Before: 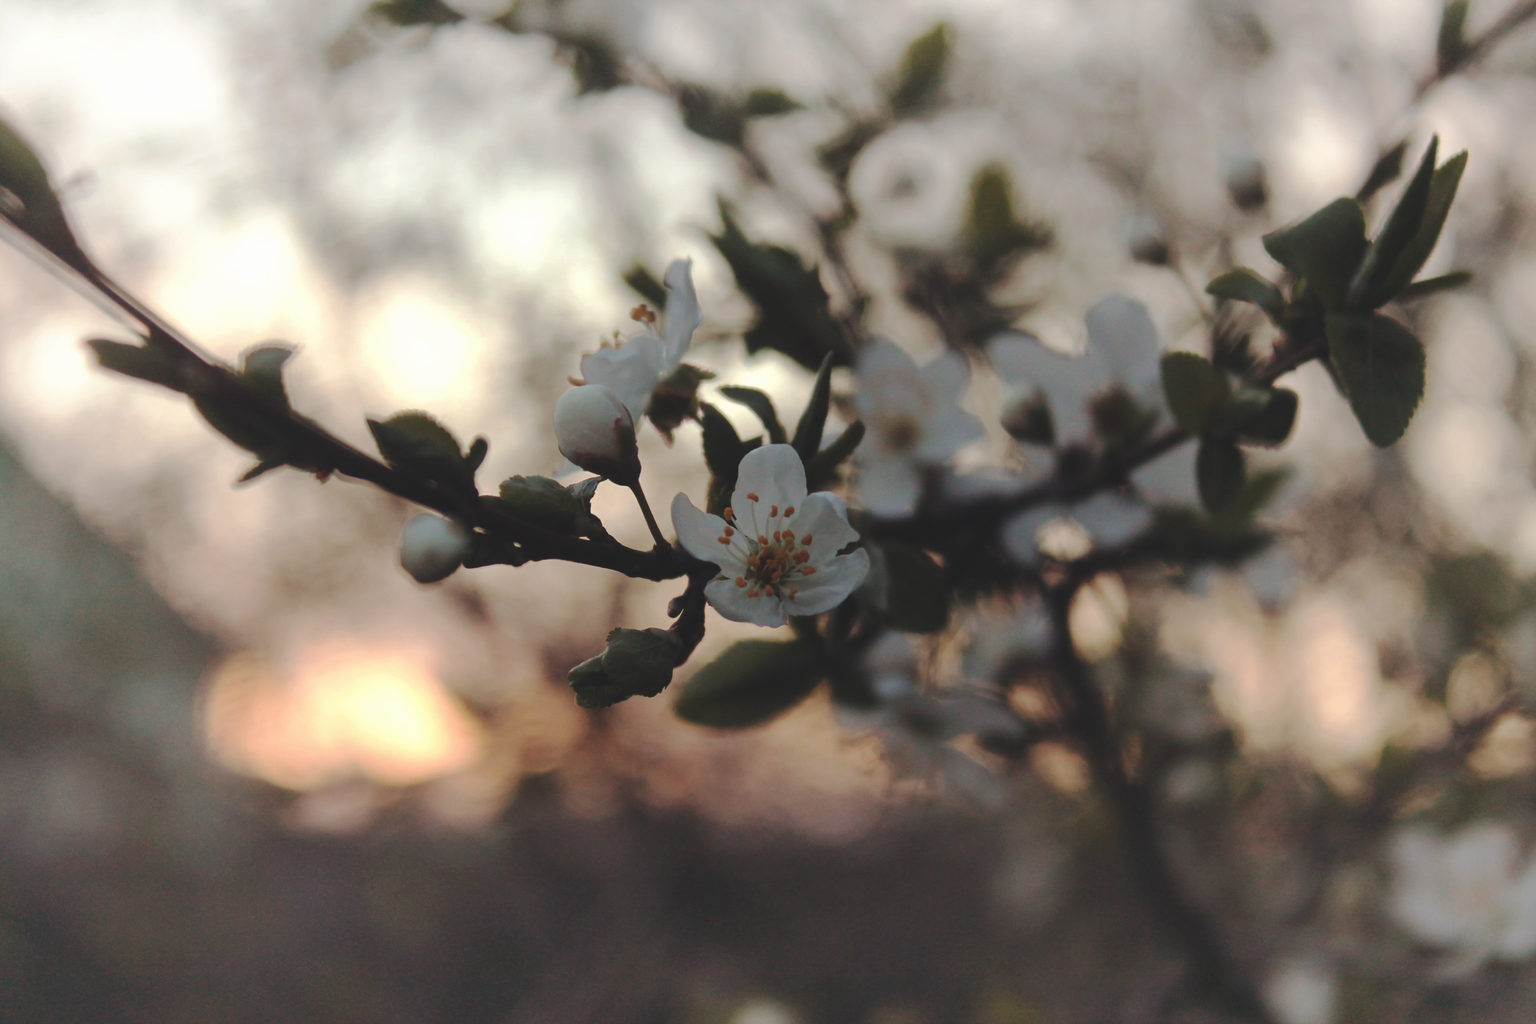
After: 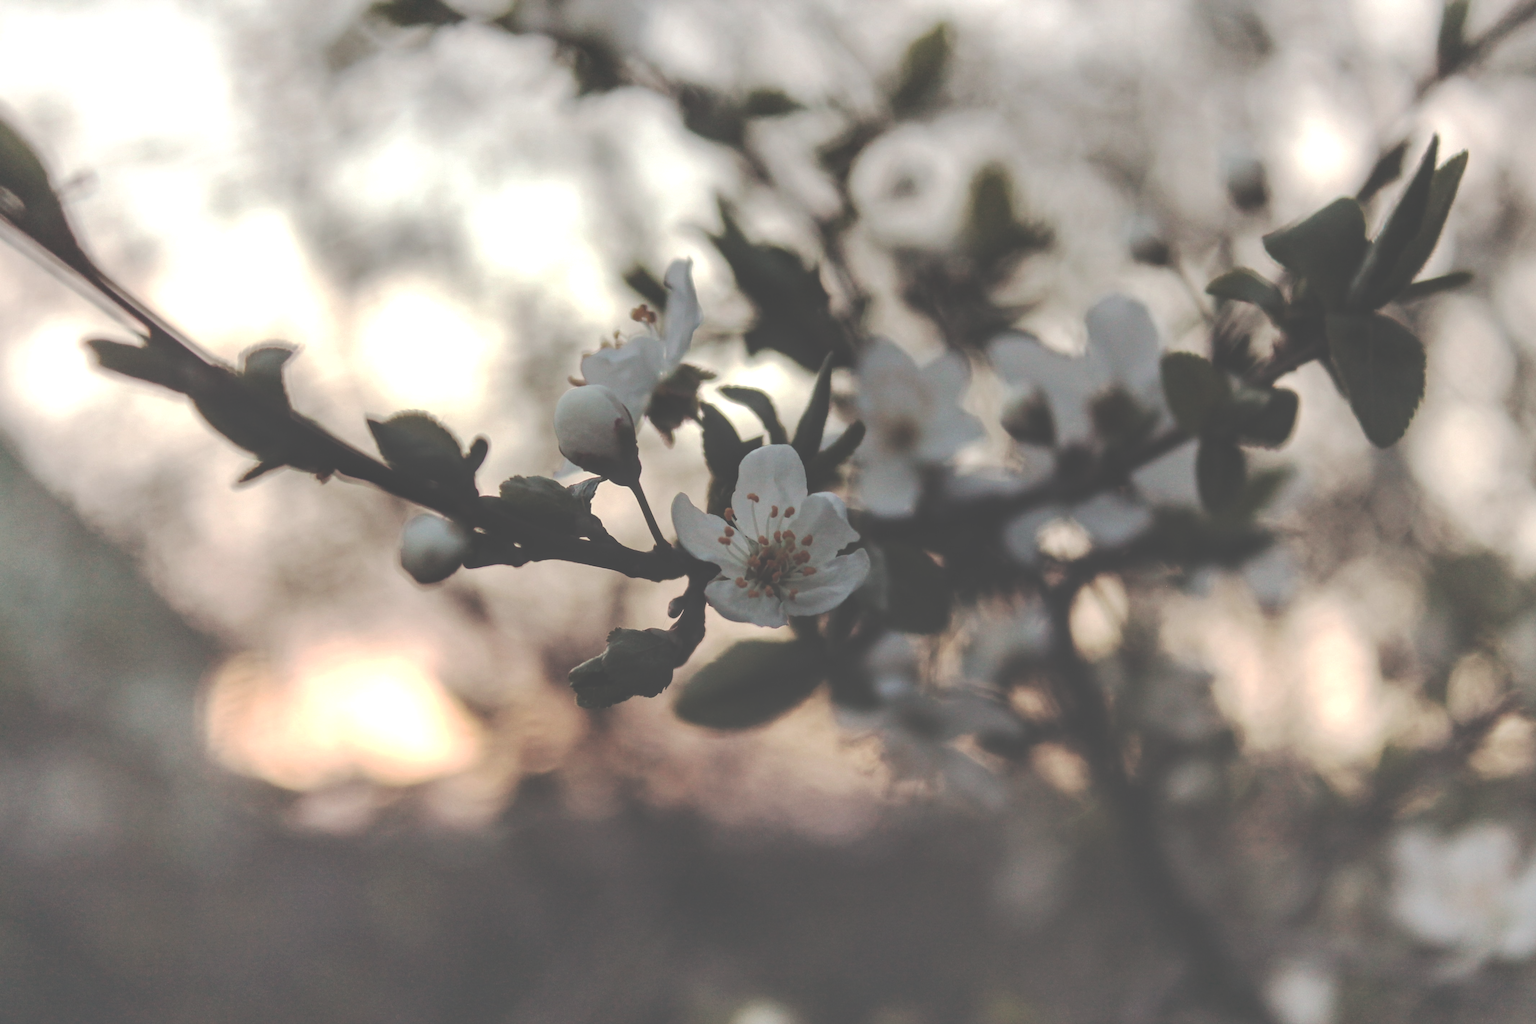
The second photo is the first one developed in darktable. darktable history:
exposure: black level correction -0.087, compensate highlight preservation false
local contrast: highlights 60%, shadows 60%, detail 160%
